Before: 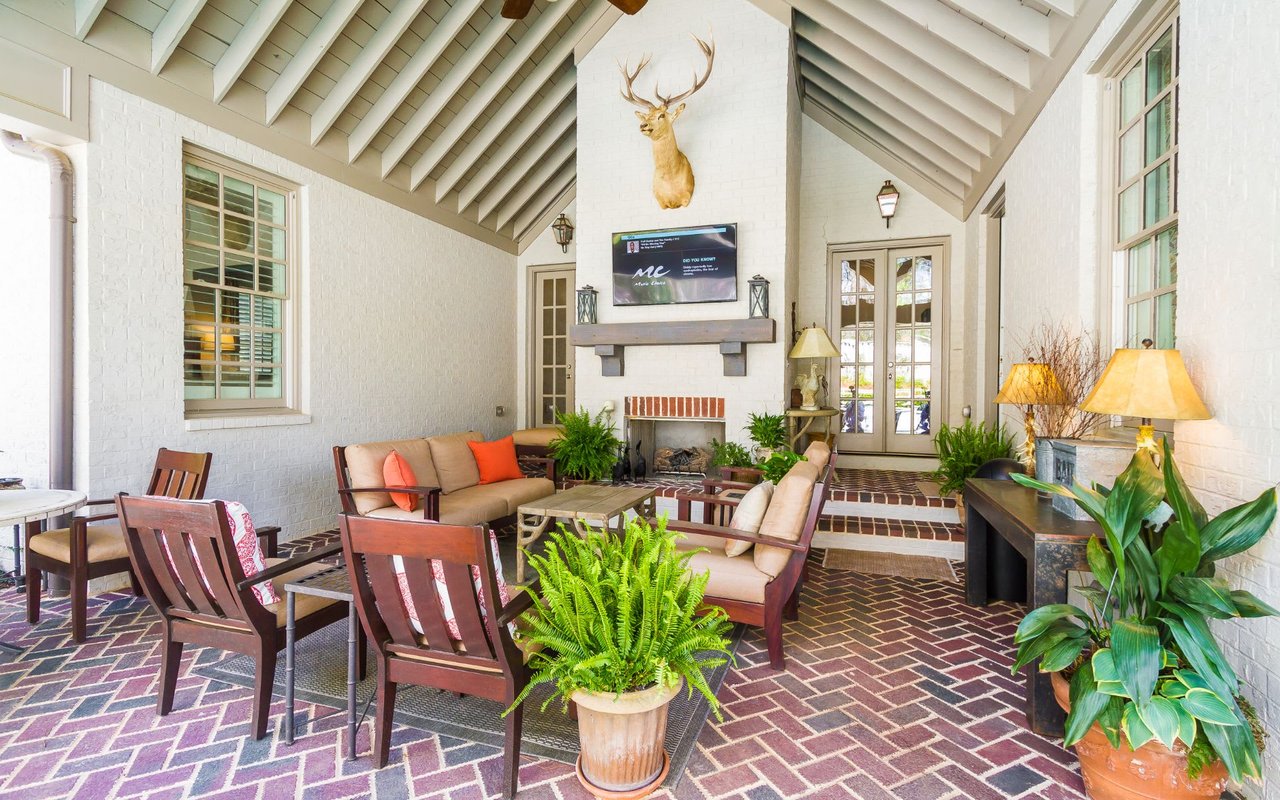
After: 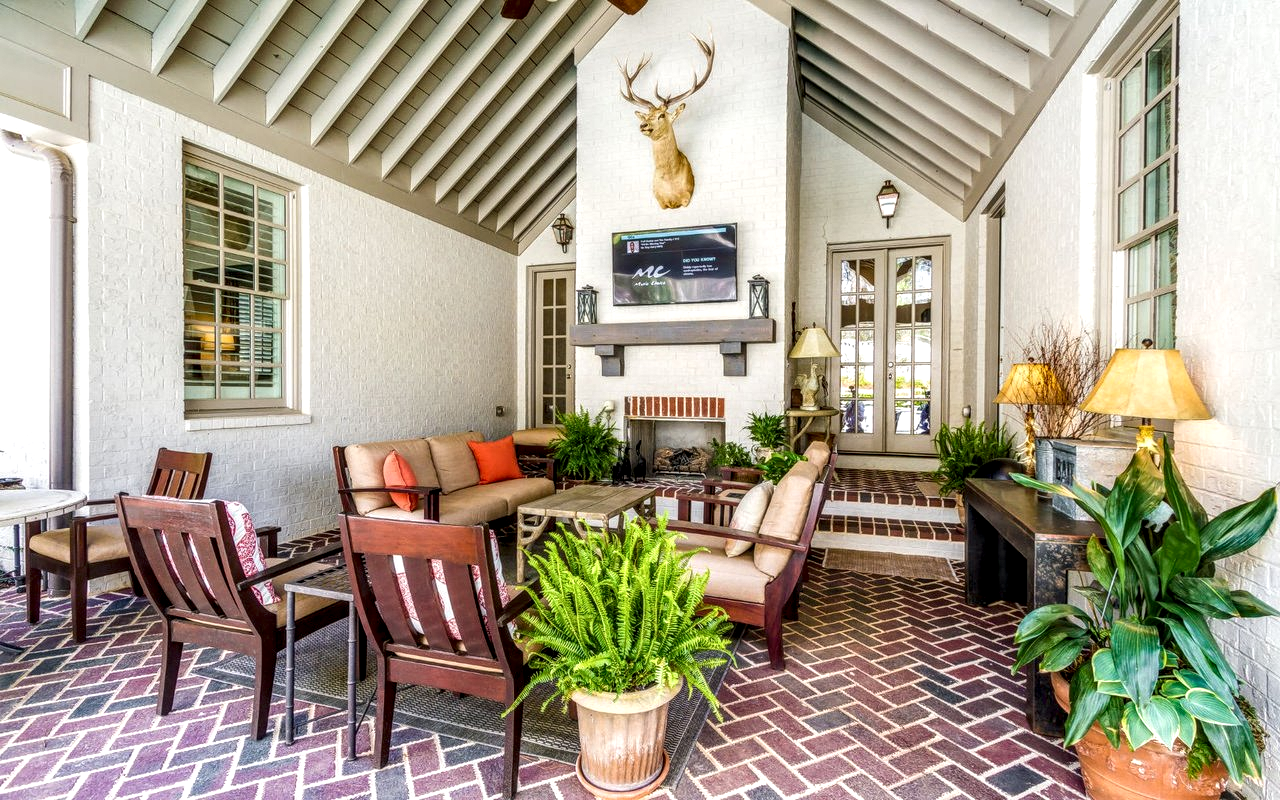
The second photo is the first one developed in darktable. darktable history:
local contrast: highlights 1%, shadows 6%, detail 182%
